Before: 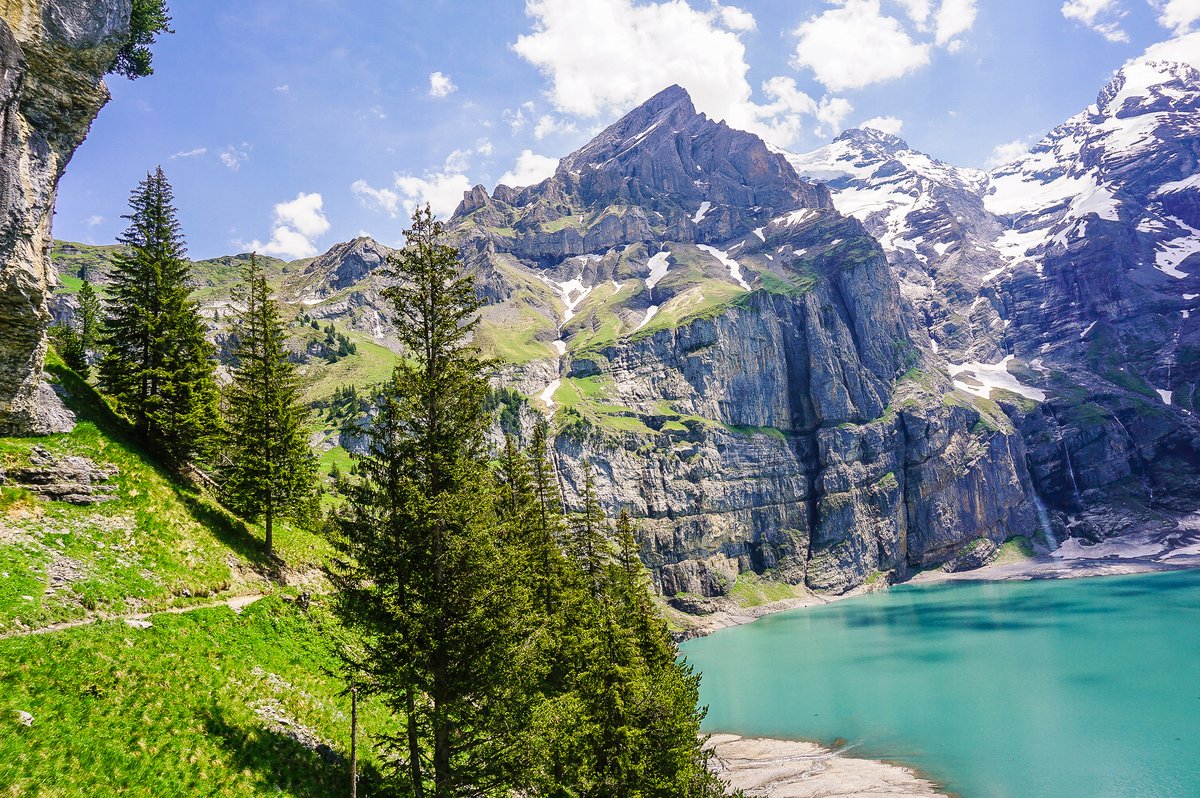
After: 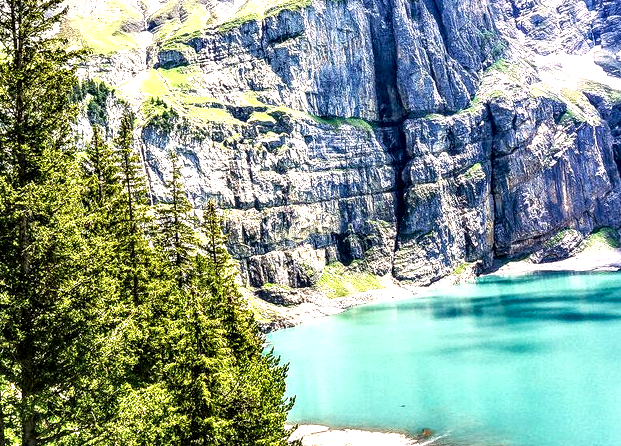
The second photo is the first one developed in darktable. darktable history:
exposure: exposure 1 EV, compensate highlight preservation false
crop: left 34.479%, top 38.822%, right 13.718%, bottom 5.172%
local contrast: highlights 80%, shadows 57%, detail 175%, midtone range 0.602
